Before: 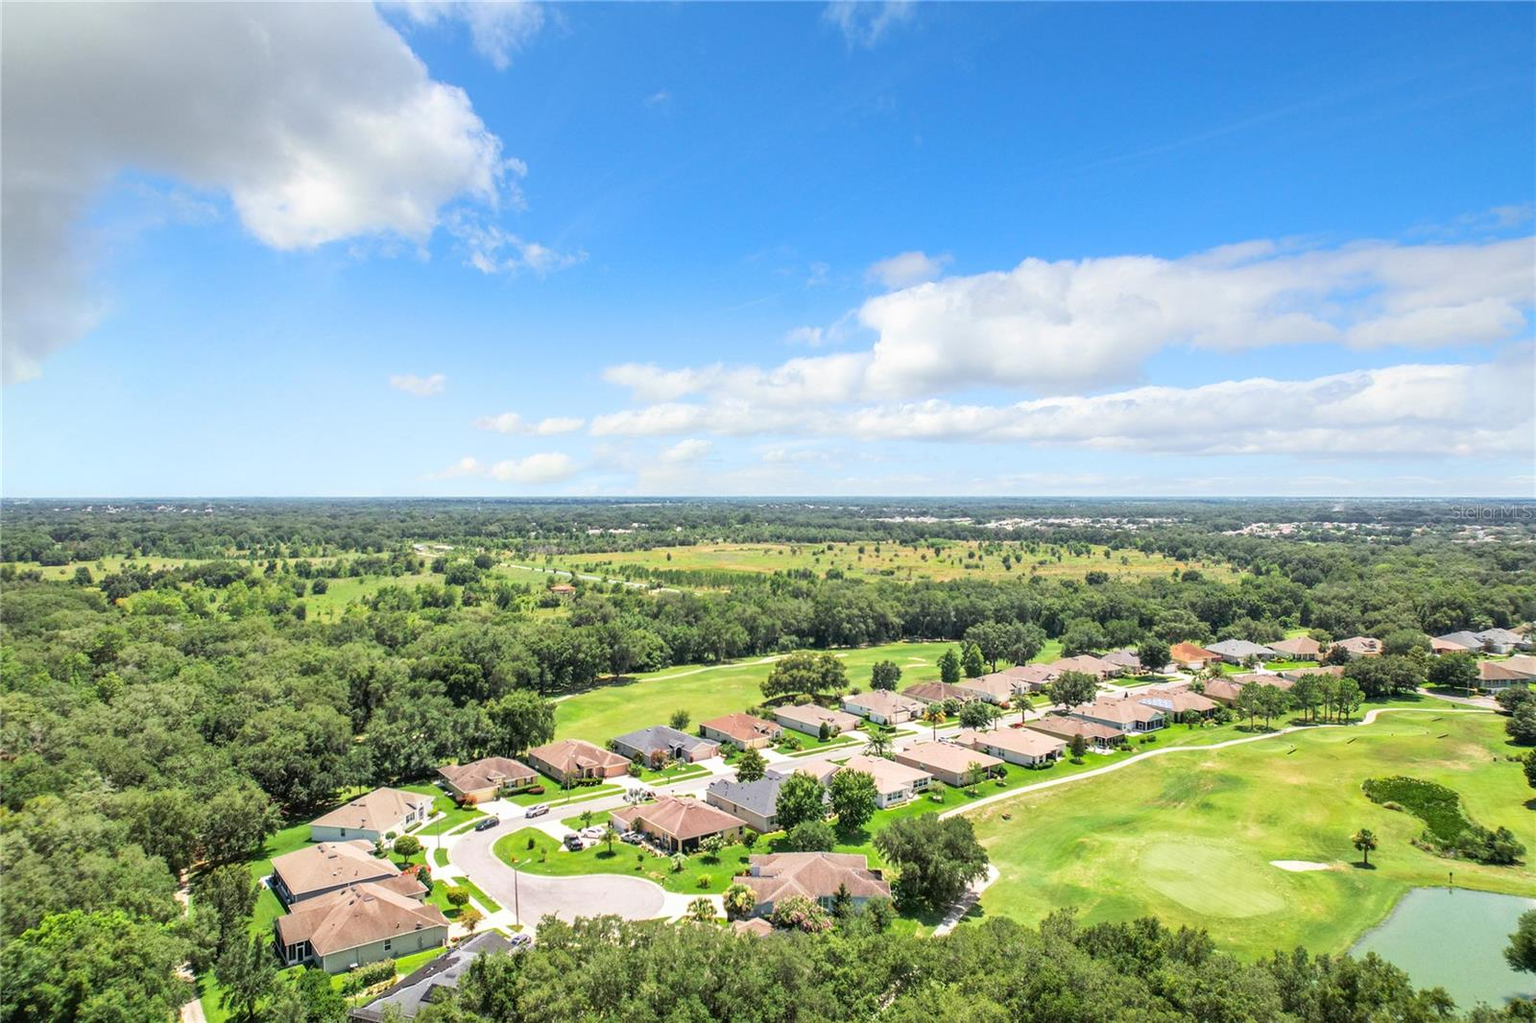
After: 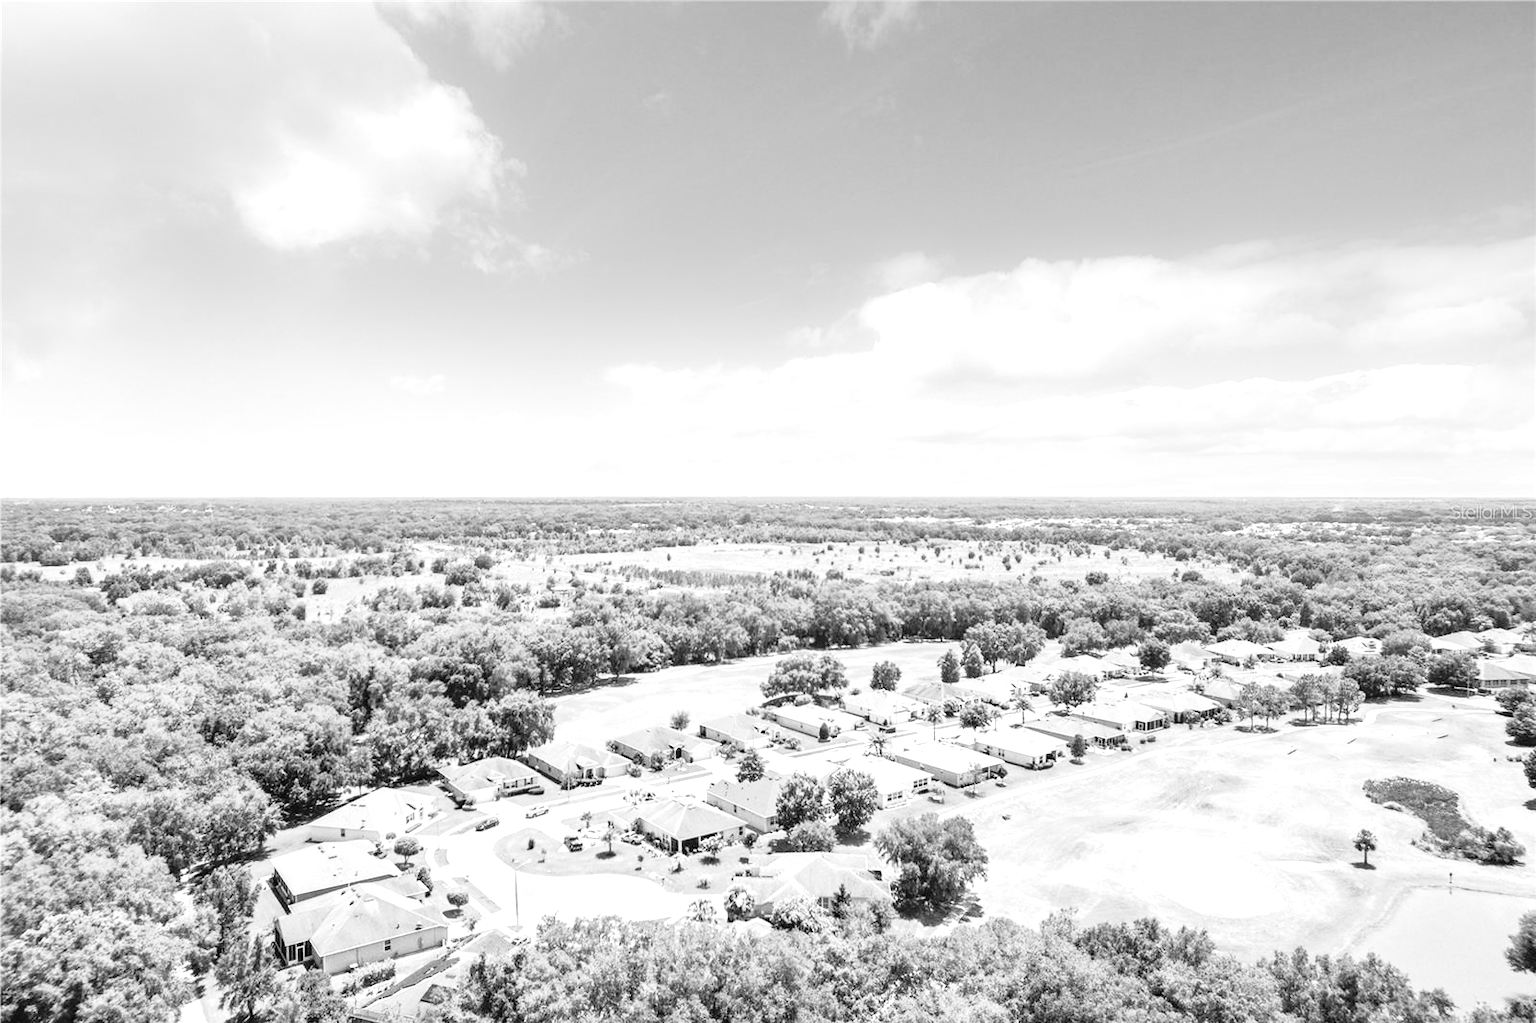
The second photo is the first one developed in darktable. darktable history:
white balance: emerald 1
monochrome: a 30.25, b 92.03
exposure: black level correction 0, exposure 0.9 EV, compensate highlight preservation false
tone curve: curves: ch0 [(0, 0.024) (0.049, 0.038) (0.176, 0.162) (0.311, 0.337) (0.416, 0.471) (0.565, 0.658) (0.817, 0.911) (1, 1)]; ch1 [(0, 0) (0.339, 0.358) (0.445, 0.439) (0.476, 0.47) (0.504, 0.504) (0.53, 0.511) (0.557, 0.558) (0.627, 0.664) (0.728, 0.786) (1, 1)]; ch2 [(0, 0) (0.327, 0.324) (0.417, 0.44) (0.46, 0.453) (0.502, 0.504) (0.526, 0.52) (0.549, 0.561) (0.619, 0.657) (0.76, 0.765) (1, 1)], color space Lab, independent channels, preserve colors none
